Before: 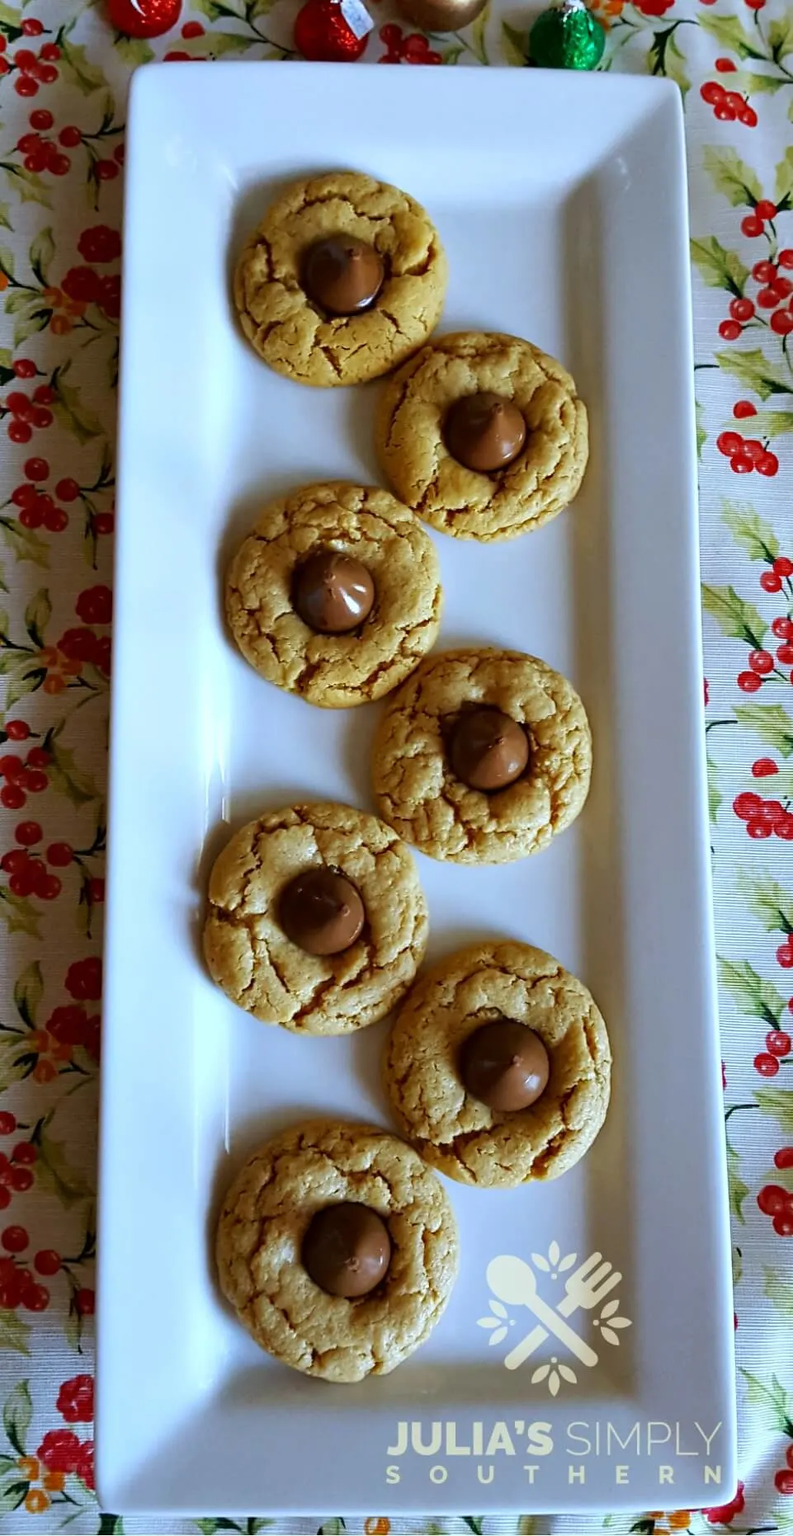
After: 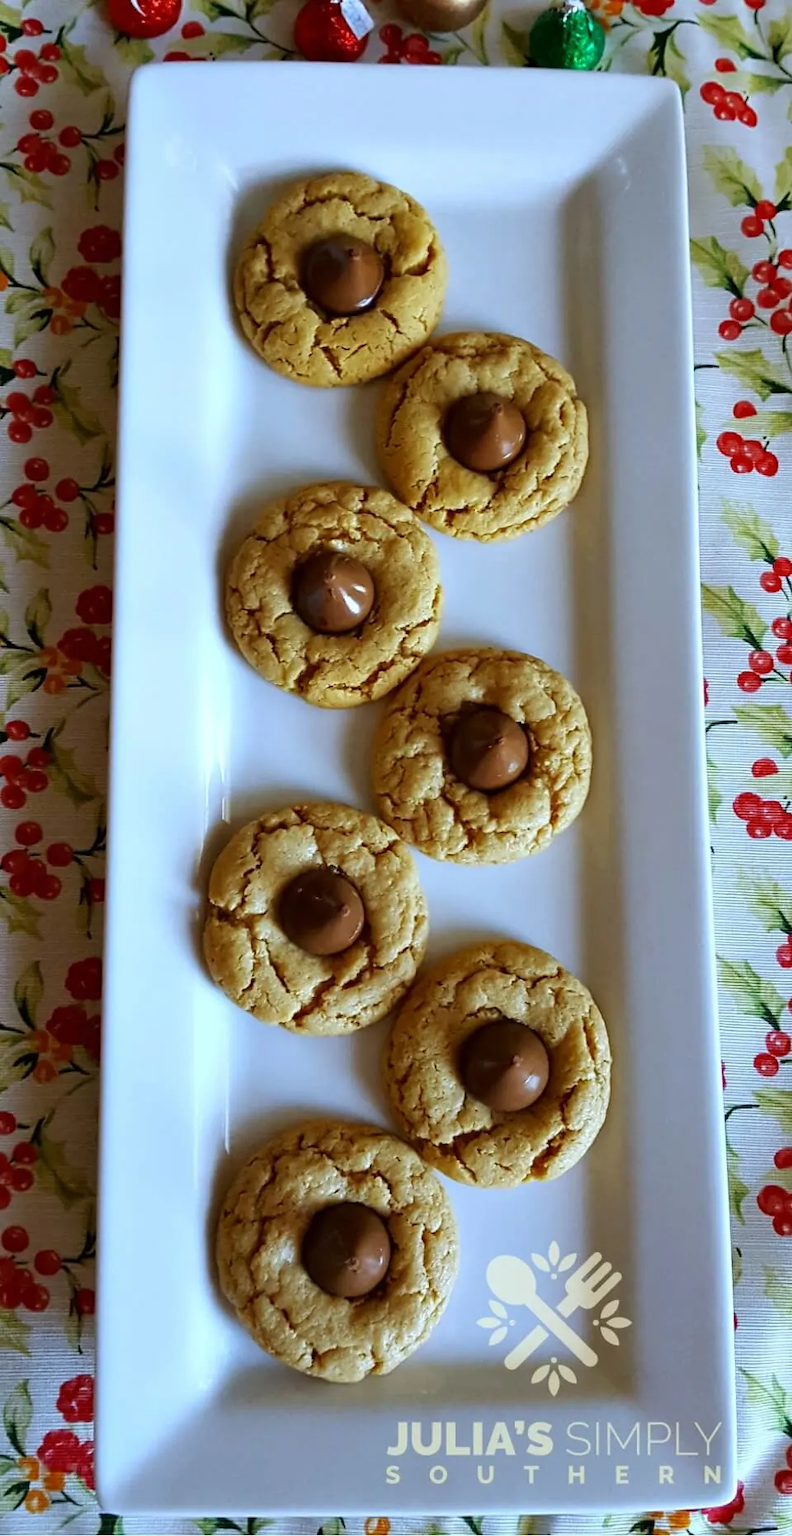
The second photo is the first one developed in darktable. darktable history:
color correction: highlights a* -0.099, highlights b* 0.12
